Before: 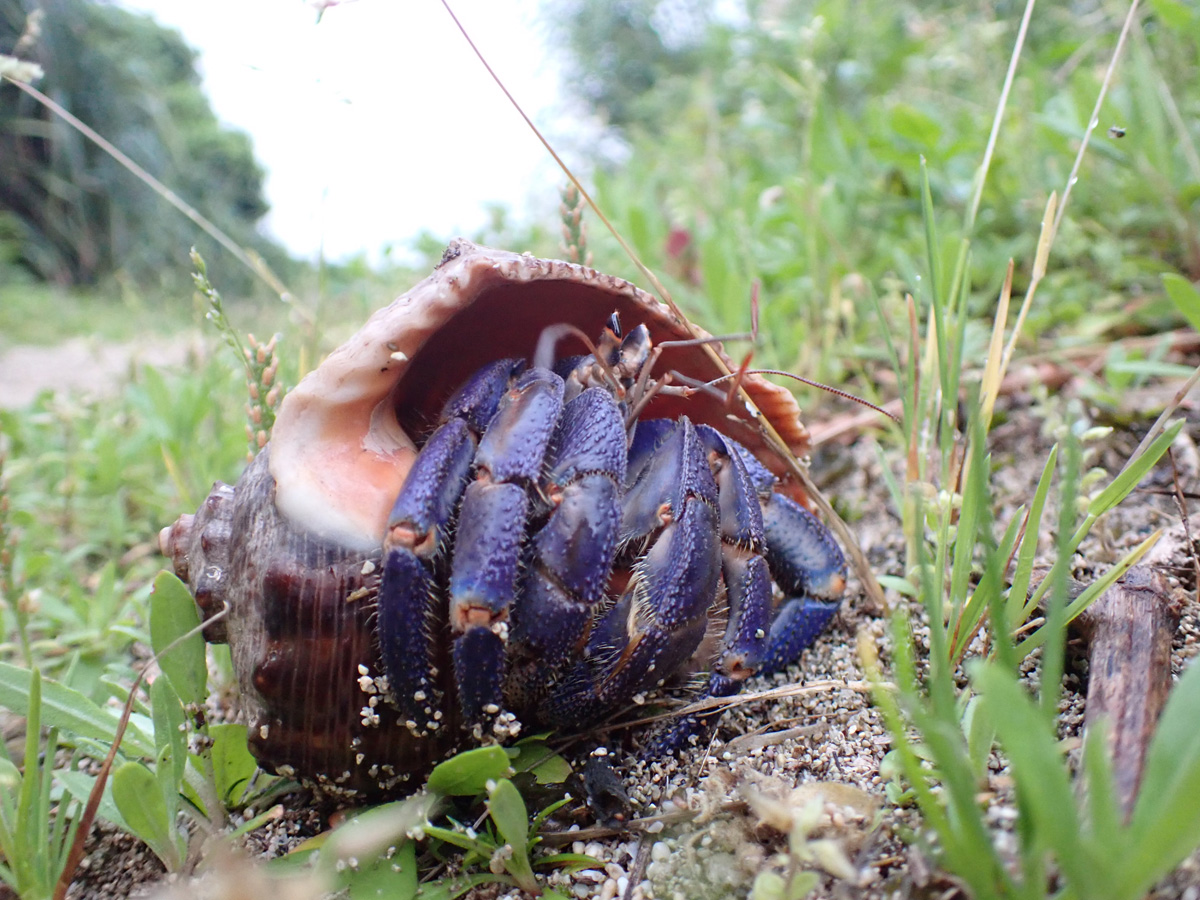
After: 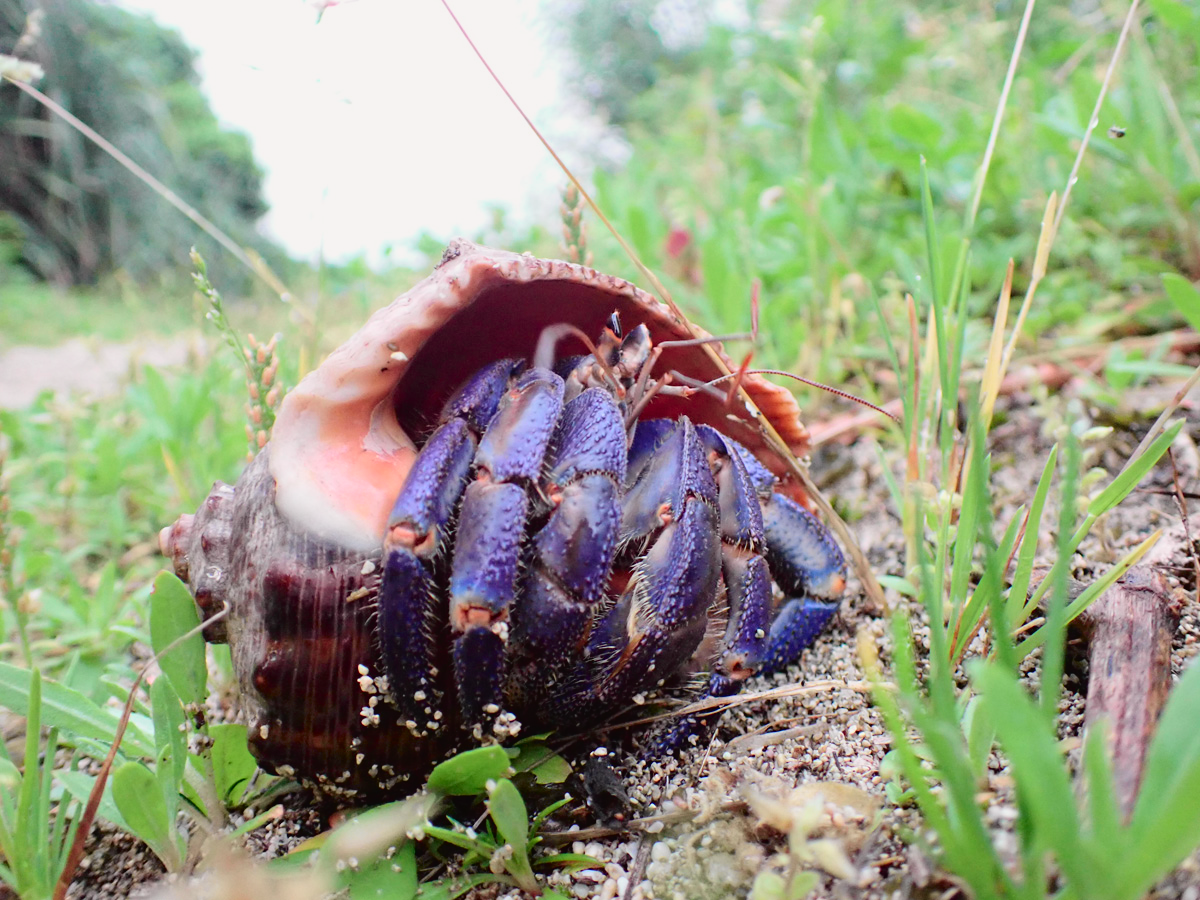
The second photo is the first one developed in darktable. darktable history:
tone curve: curves: ch0 [(0, 0.019) (0.066, 0.043) (0.189, 0.182) (0.368, 0.407) (0.501, 0.564) (0.677, 0.729) (0.851, 0.861) (0.997, 0.959)]; ch1 [(0, 0) (0.187, 0.121) (0.388, 0.346) (0.437, 0.409) (0.474, 0.472) (0.499, 0.501) (0.514, 0.515) (0.542, 0.557) (0.645, 0.686) (0.812, 0.856) (1, 1)]; ch2 [(0, 0) (0.246, 0.214) (0.421, 0.427) (0.459, 0.484) (0.5, 0.504) (0.518, 0.523) (0.529, 0.548) (0.56, 0.576) (0.607, 0.63) (0.744, 0.734) (0.867, 0.821) (0.993, 0.889)], color space Lab, independent channels, preserve colors none
